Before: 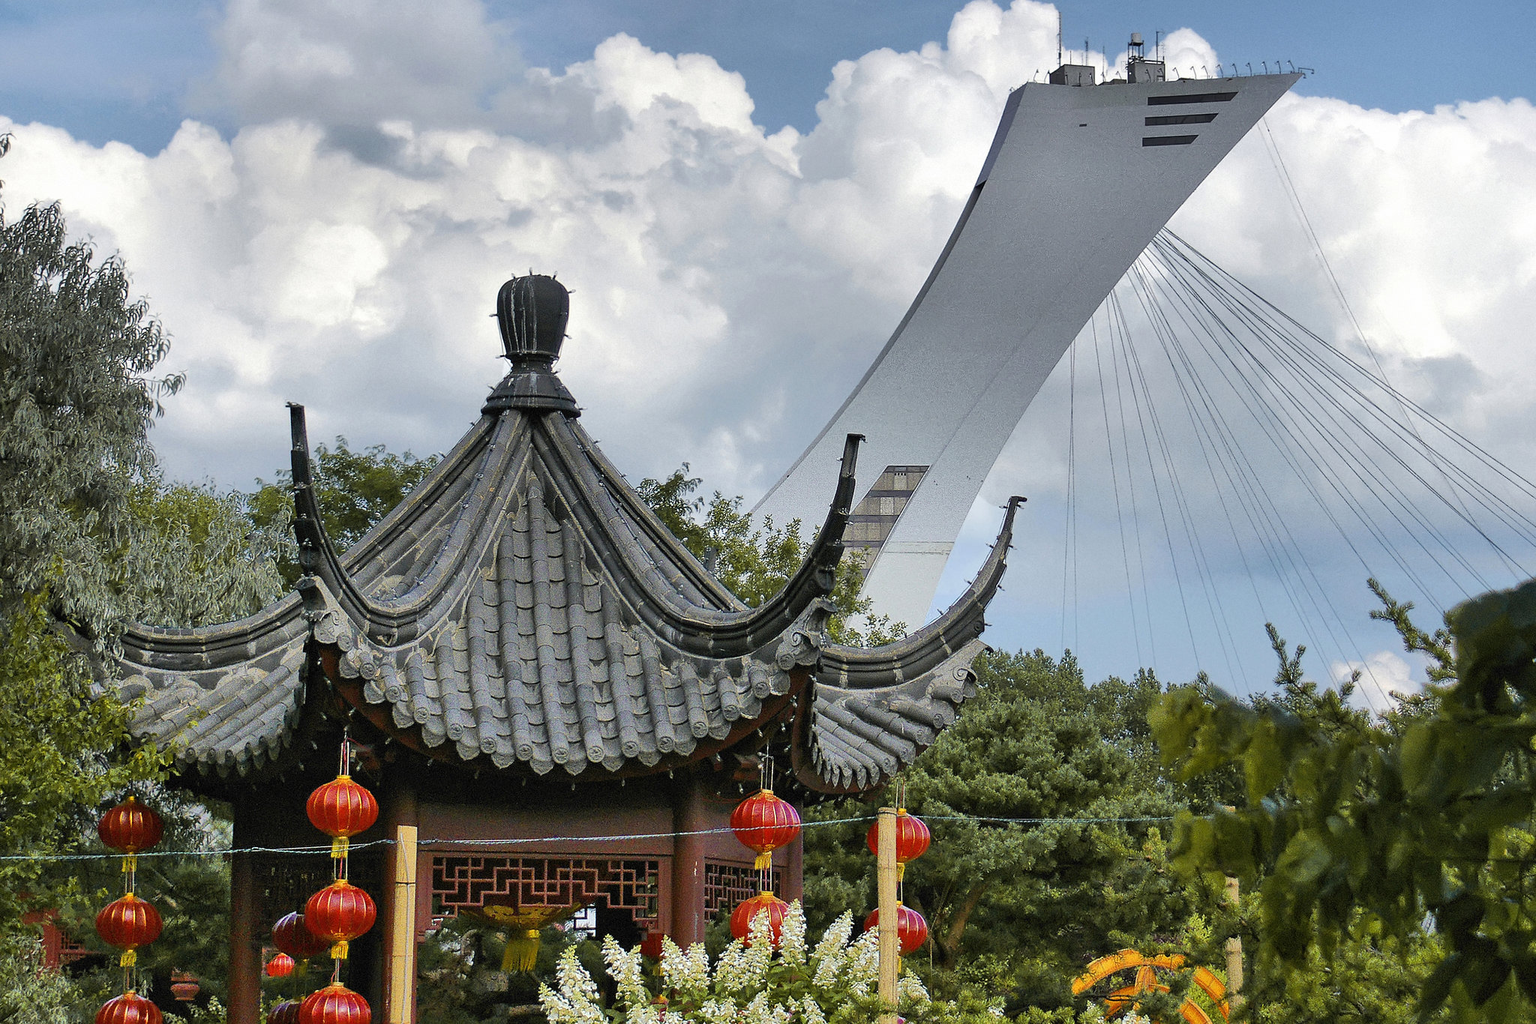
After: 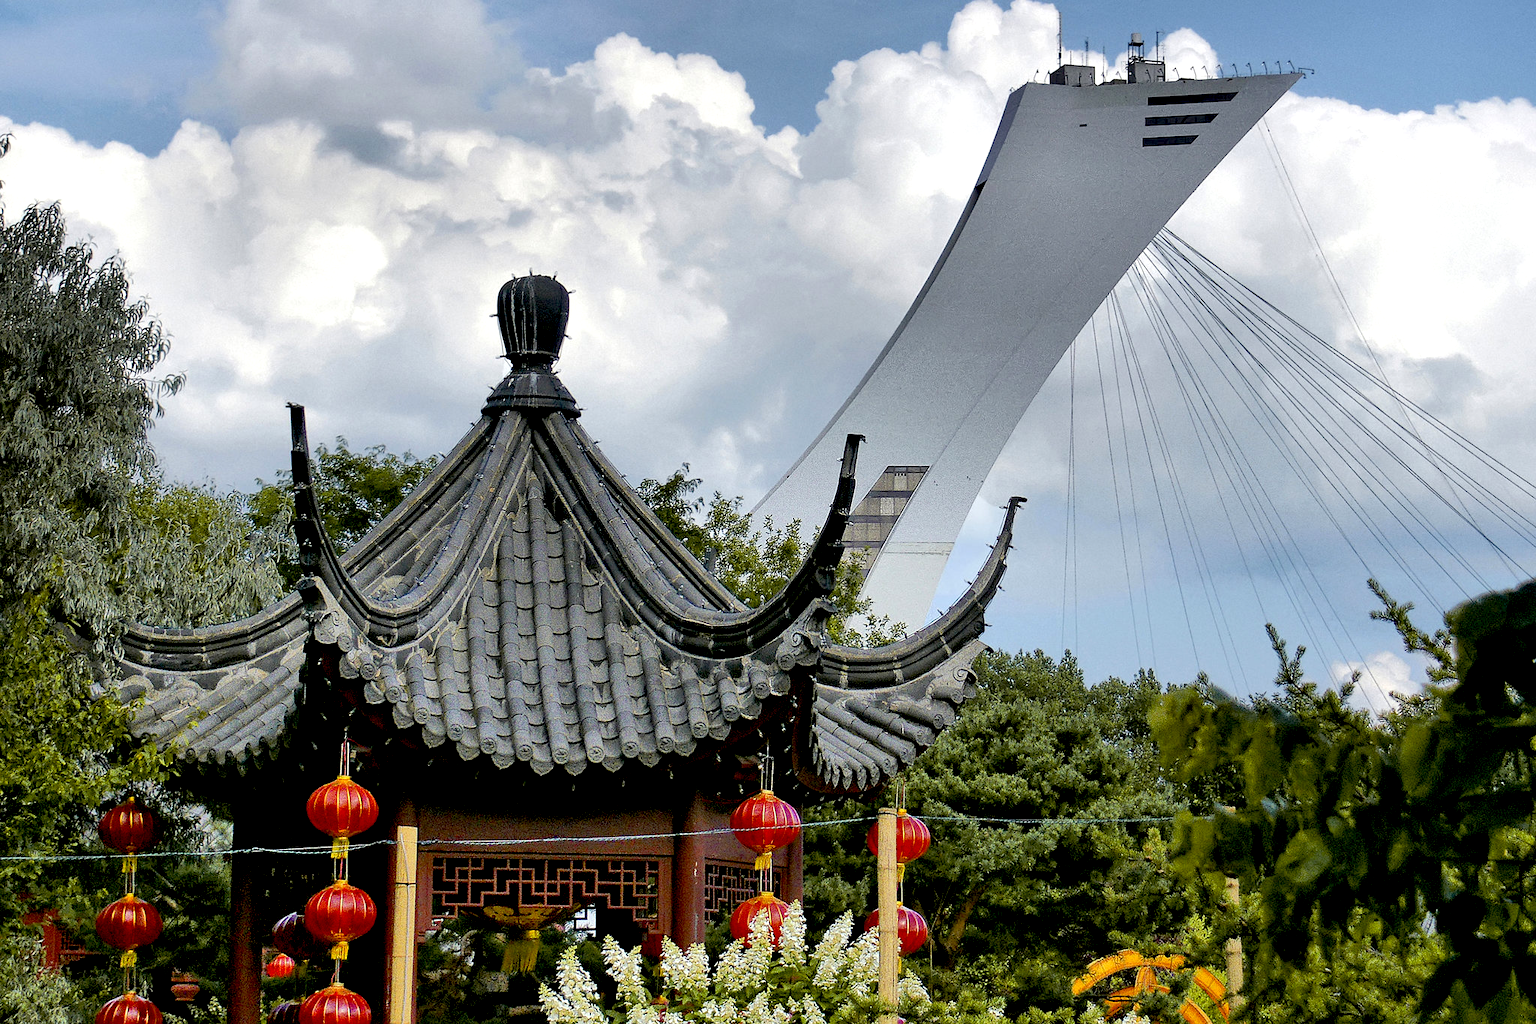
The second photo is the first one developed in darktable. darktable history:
exposure: black level correction 0.024, exposure 0.186 EV, compensate exposure bias true, compensate highlight preservation false
